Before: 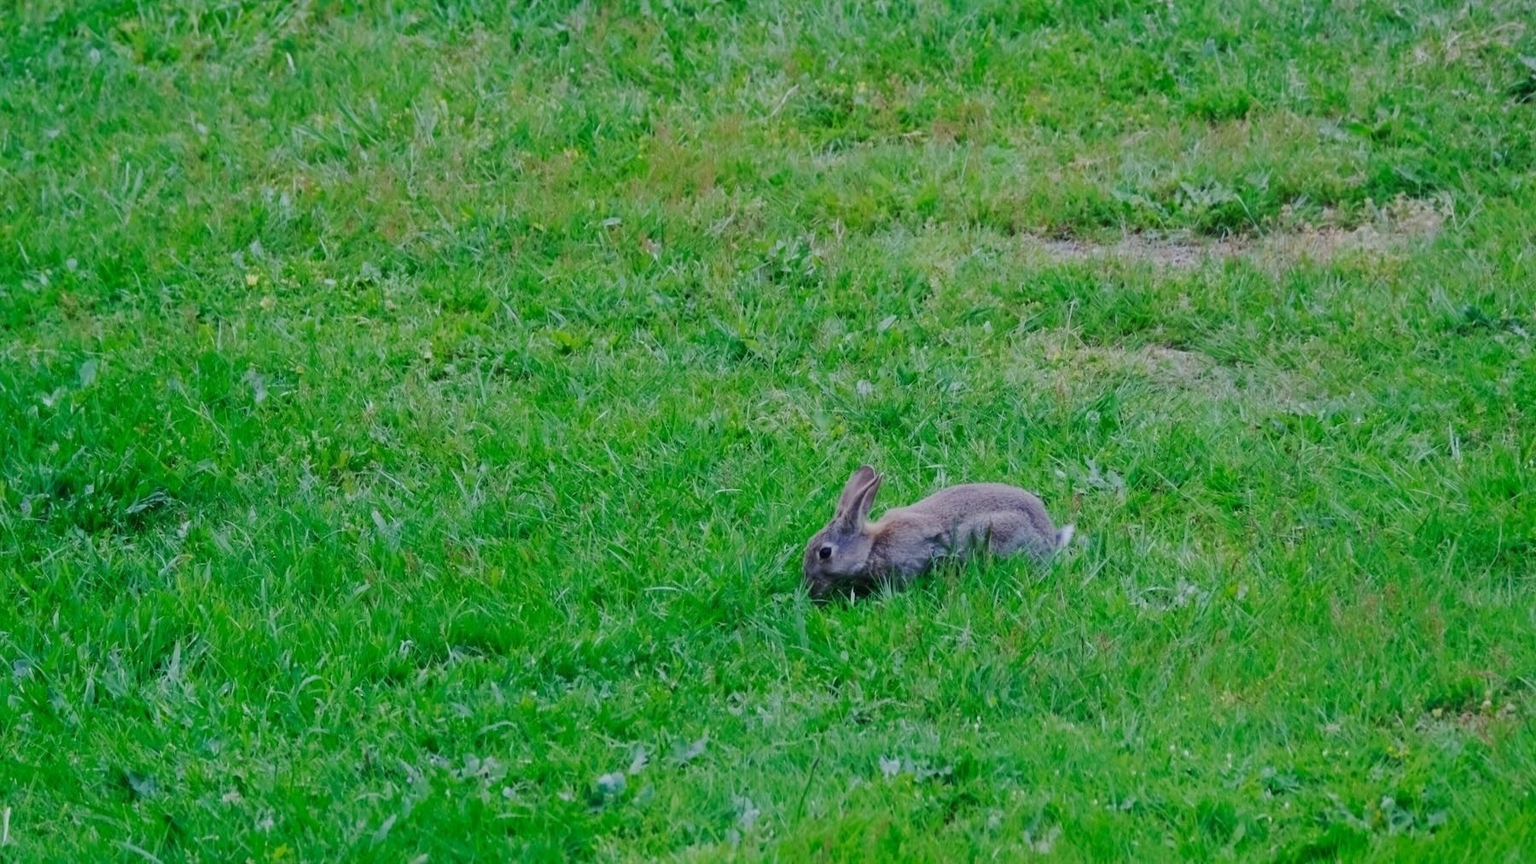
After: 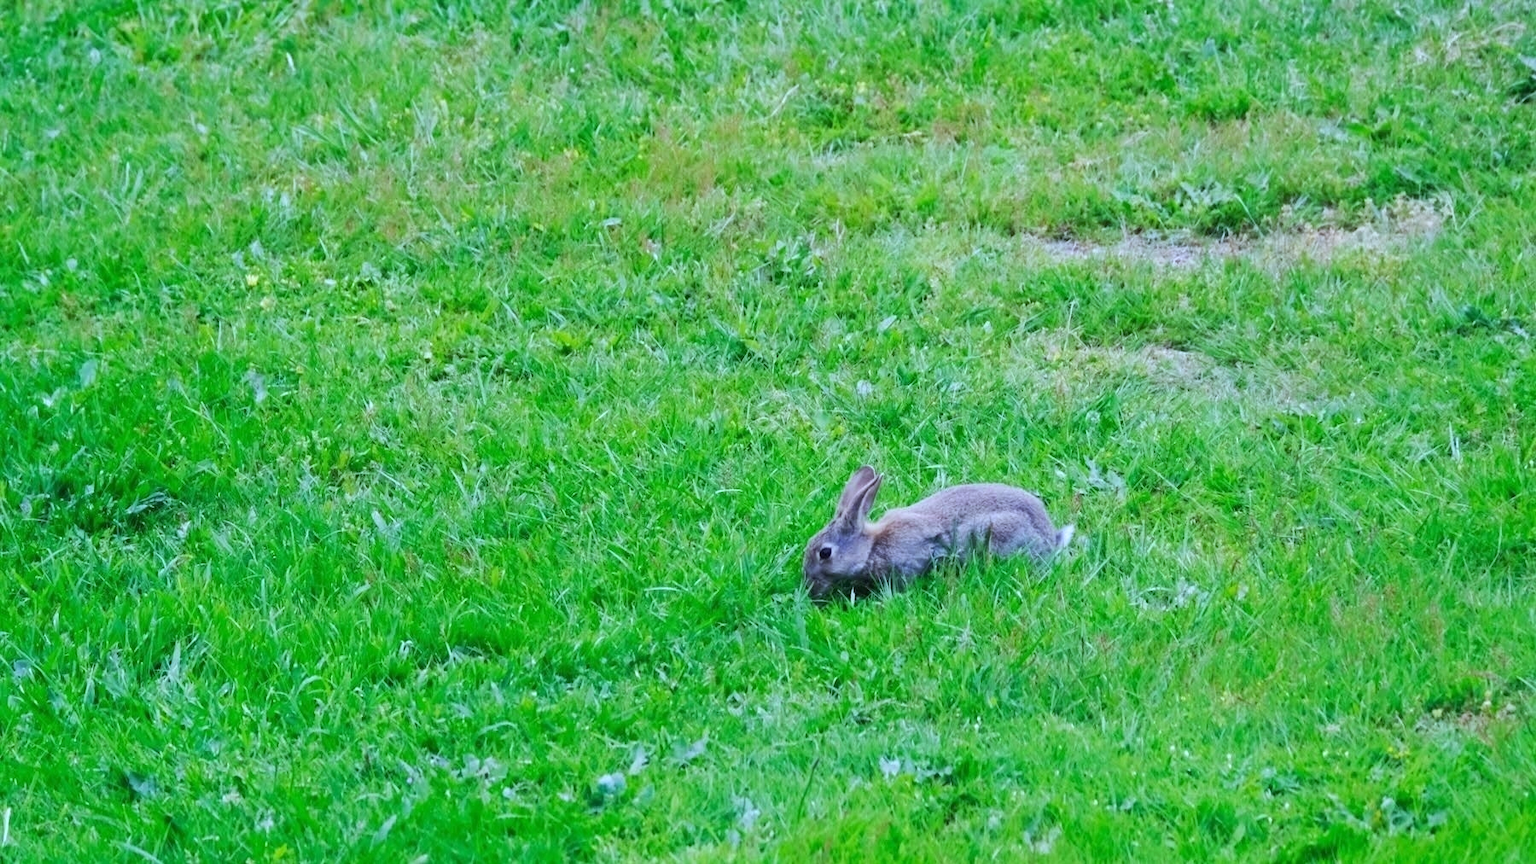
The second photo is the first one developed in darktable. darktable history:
exposure: black level correction 0, exposure 0.7 EV, compensate exposure bias true, compensate highlight preservation false
white balance: red 0.924, blue 1.095
